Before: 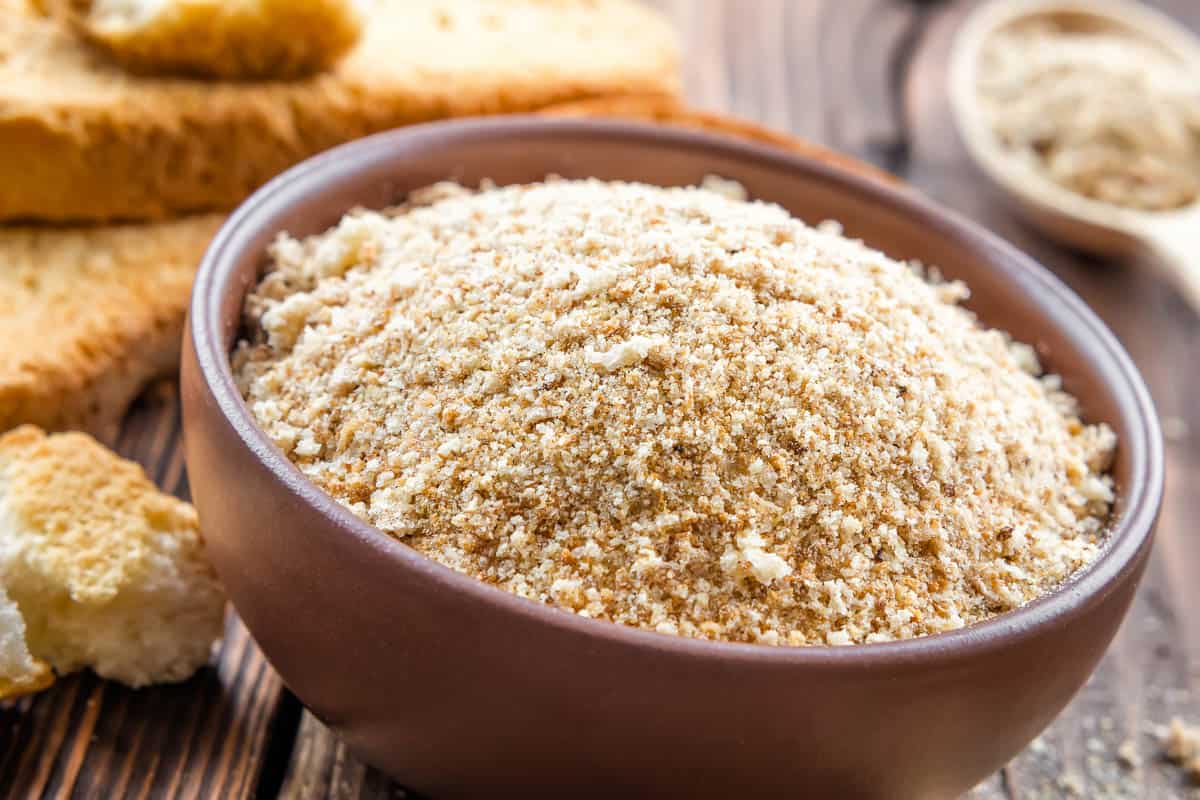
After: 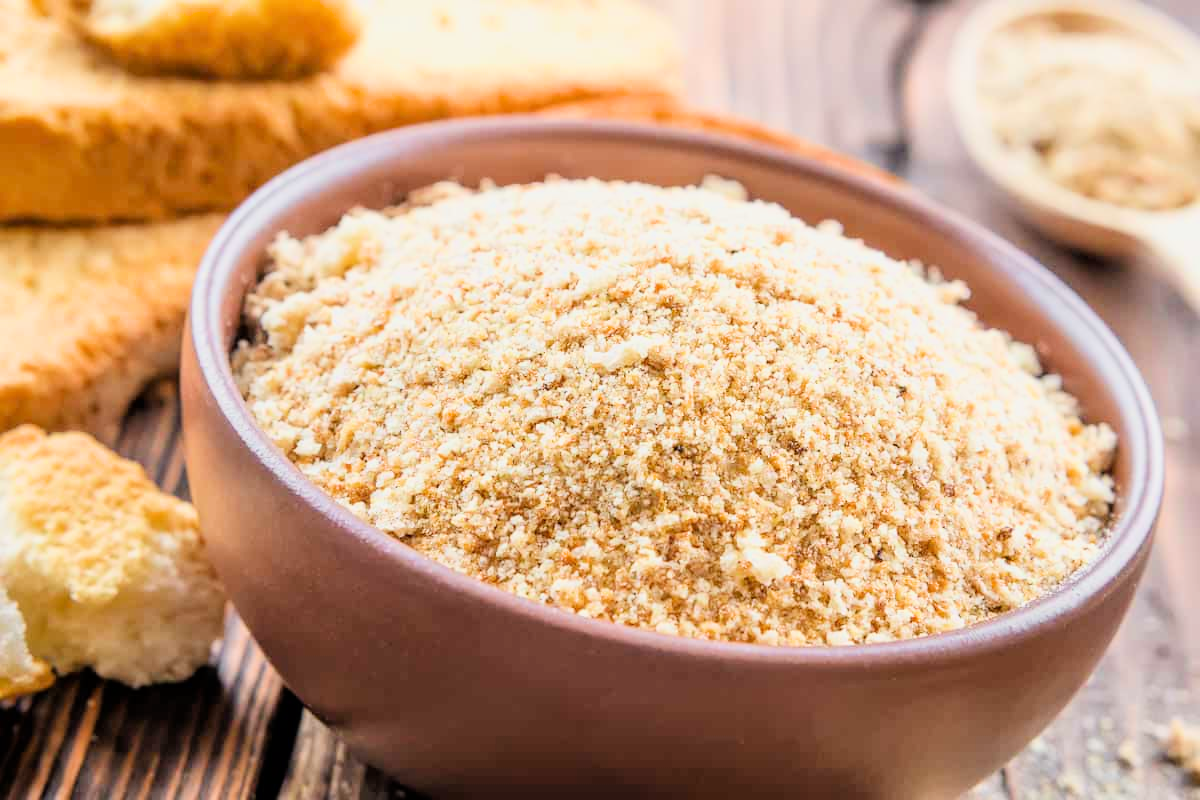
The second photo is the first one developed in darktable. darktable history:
exposure: exposure 1.089 EV, compensate highlight preservation false
filmic rgb: black relative exposure -7.65 EV, white relative exposure 4.56 EV, hardness 3.61, color science v6 (2022)
